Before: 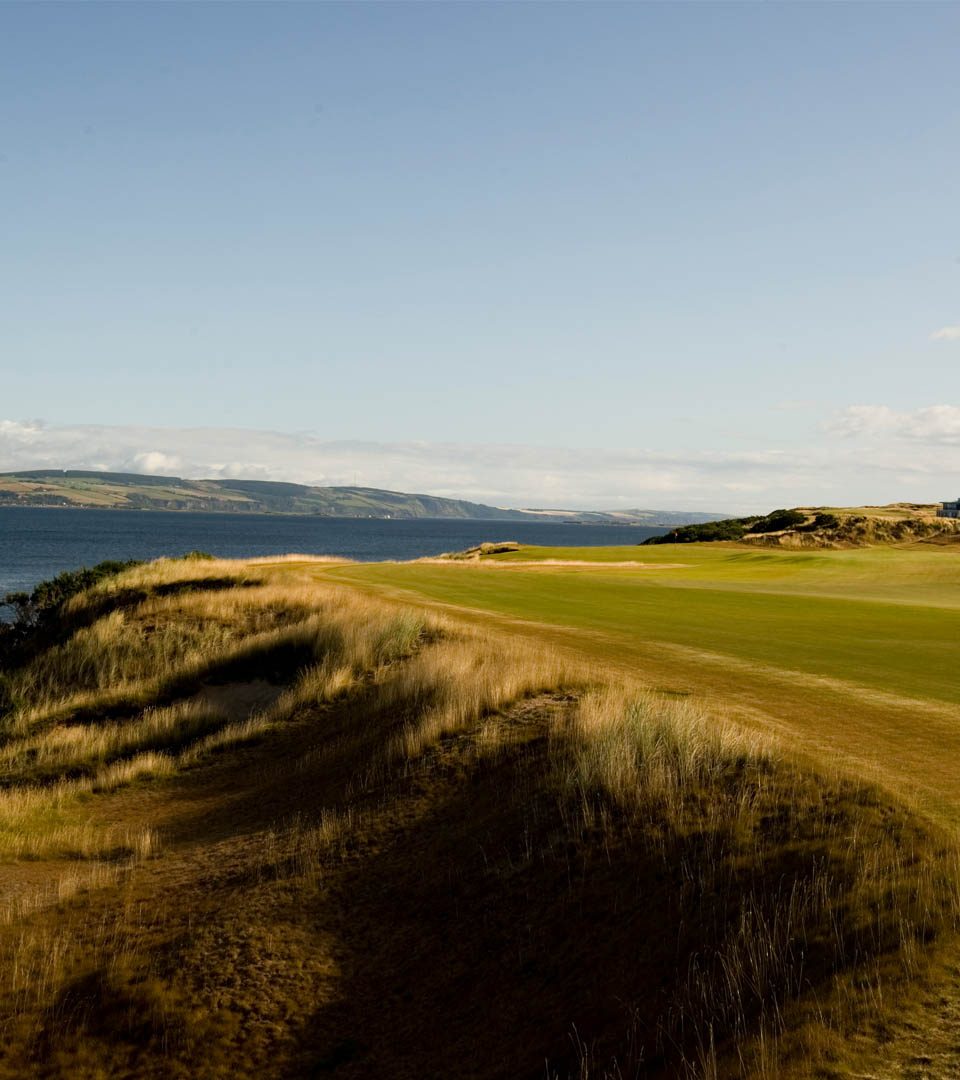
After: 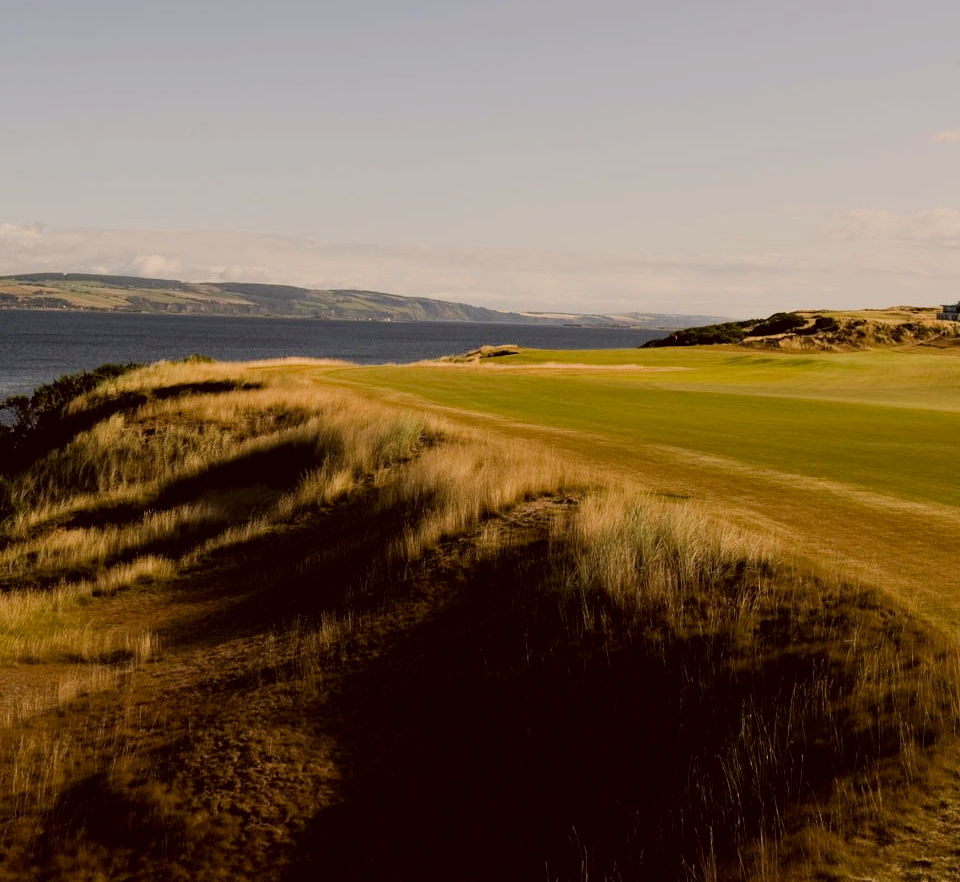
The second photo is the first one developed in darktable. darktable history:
crop and rotate: top 18.285%
color correction: highlights a* 6.18, highlights b* 7.91, shadows a* 6.48, shadows b* 7.25, saturation 0.912
filmic rgb: black relative exposure -16 EV, white relative exposure 6.07 EV, threshold 5.96 EV, hardness 5.22, color science v6 (2022), enable highlight reconstruction true
